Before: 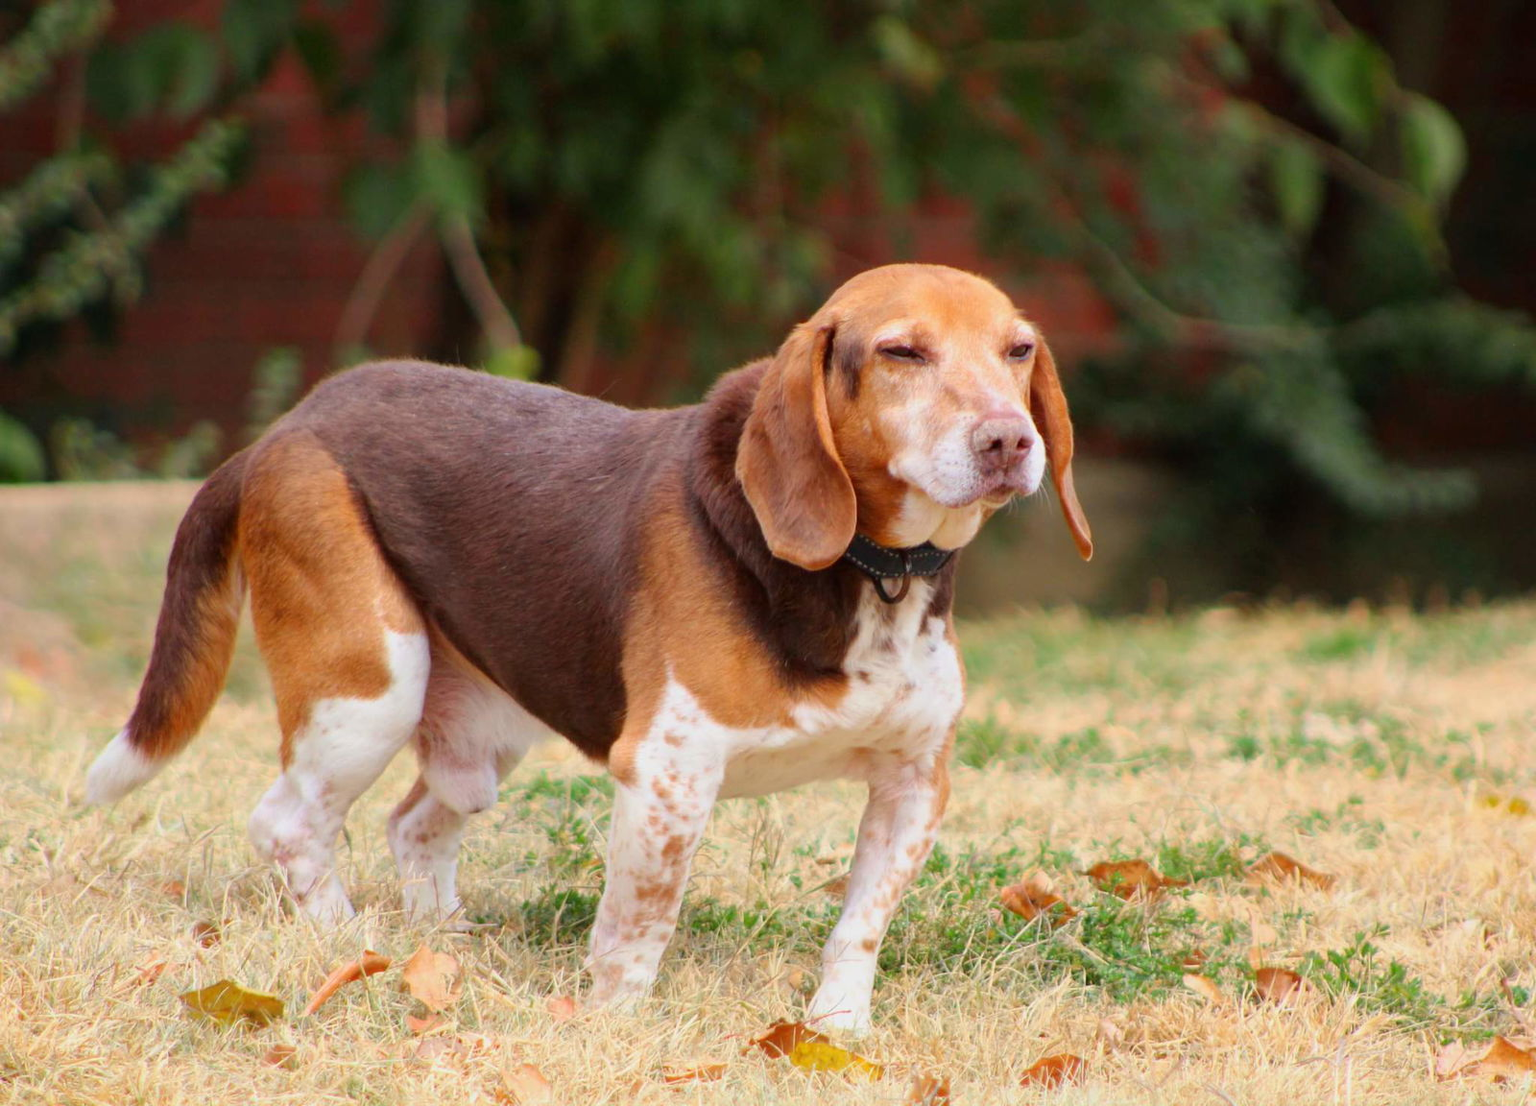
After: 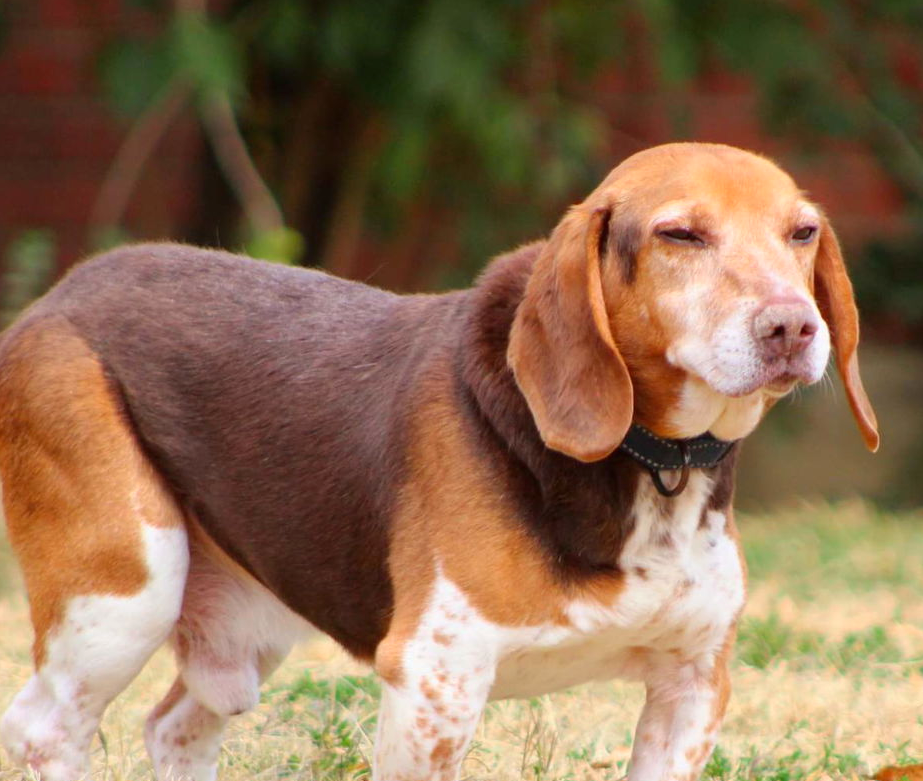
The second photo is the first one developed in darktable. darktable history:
levels: mode automatic, levels [0.072, 0.414, 0.976]
crop: left 16.248%, top 11.482%, right 26.043%, bottom 20.668%
